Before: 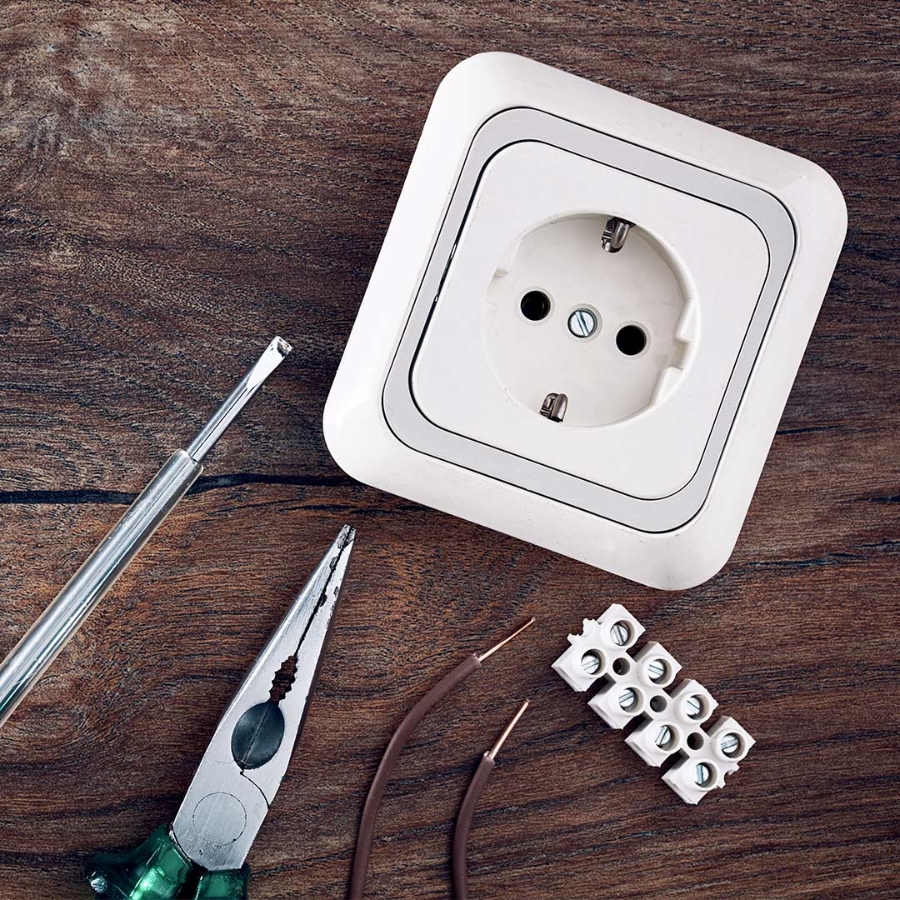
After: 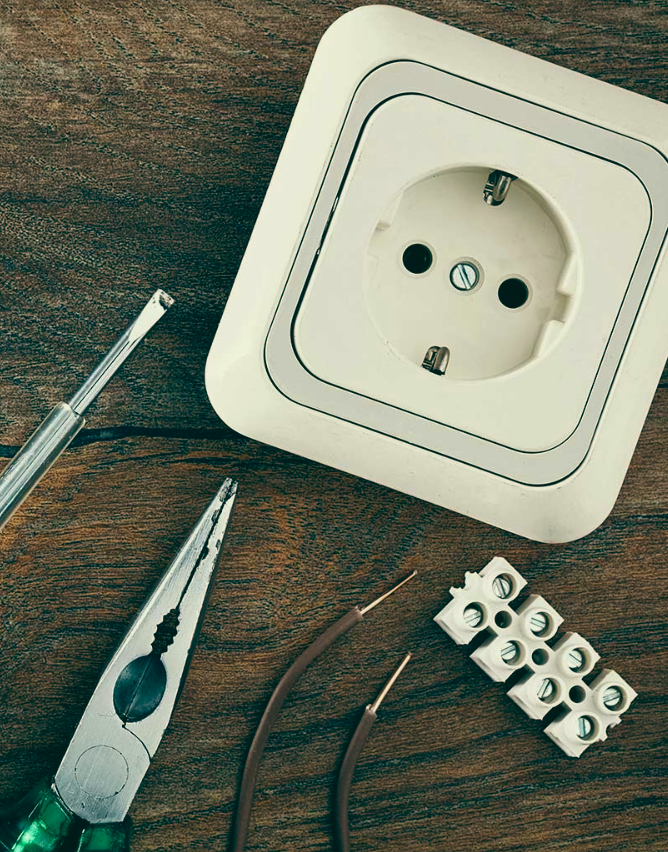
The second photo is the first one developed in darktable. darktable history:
crop and rotate: left 13.15%, top 5.251%, right 12.609%
color balance rgb: perceptual saturation grading › global saturation 20%, global vibrance 20%
color balance: lift [1.005, 0.99, 1.007, 1.01], gamma [1, 1.034, 1.032, 0.966], gain [0.873, 1.055, 1.067, 0.933]
white balance: red 1, blue 1
